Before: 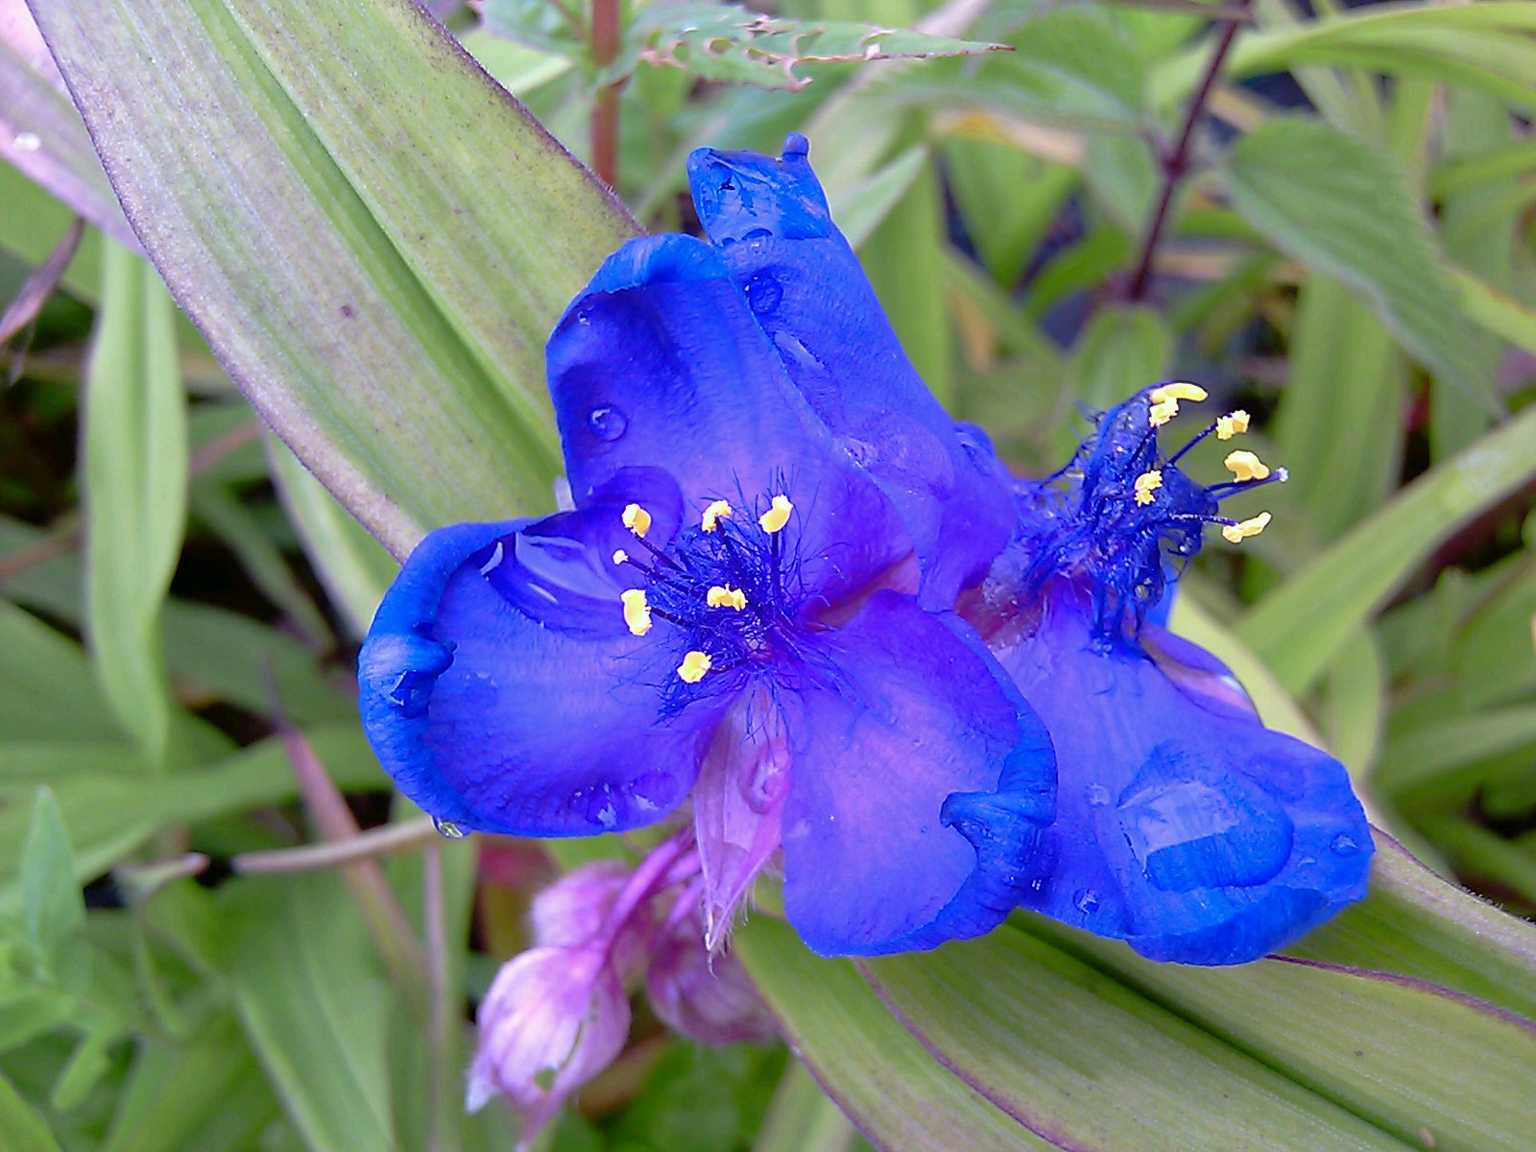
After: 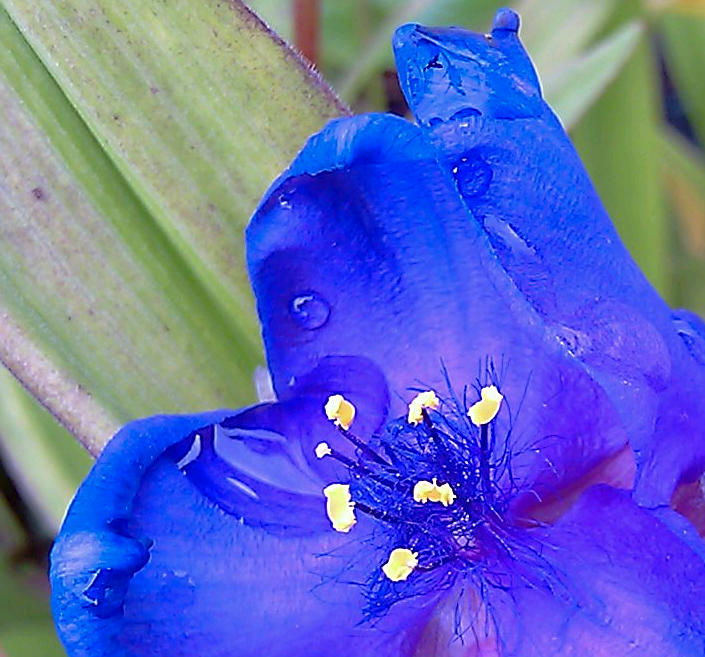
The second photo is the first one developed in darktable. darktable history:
crop: left 20.248%, top 10.86%, right 35.675%, bottom 34.321%
color zones: curves: ch0 [(0, 0.5) (0.143, 0.5) (0.286, 0.5) (0.429, 0.5) (0.571, 0.5) (0.714, 0.476) (0.857, 0.5) (1, 0.5)]; ch2 [(0, 0.5) (0.143, 0.5) (0.286, 0.5) (0.429, 0.5) (0.571, 0.5) (0.714, 0.487) (0.857, 0.5) (1, 0.5)]
sharpen: on, module defaults
